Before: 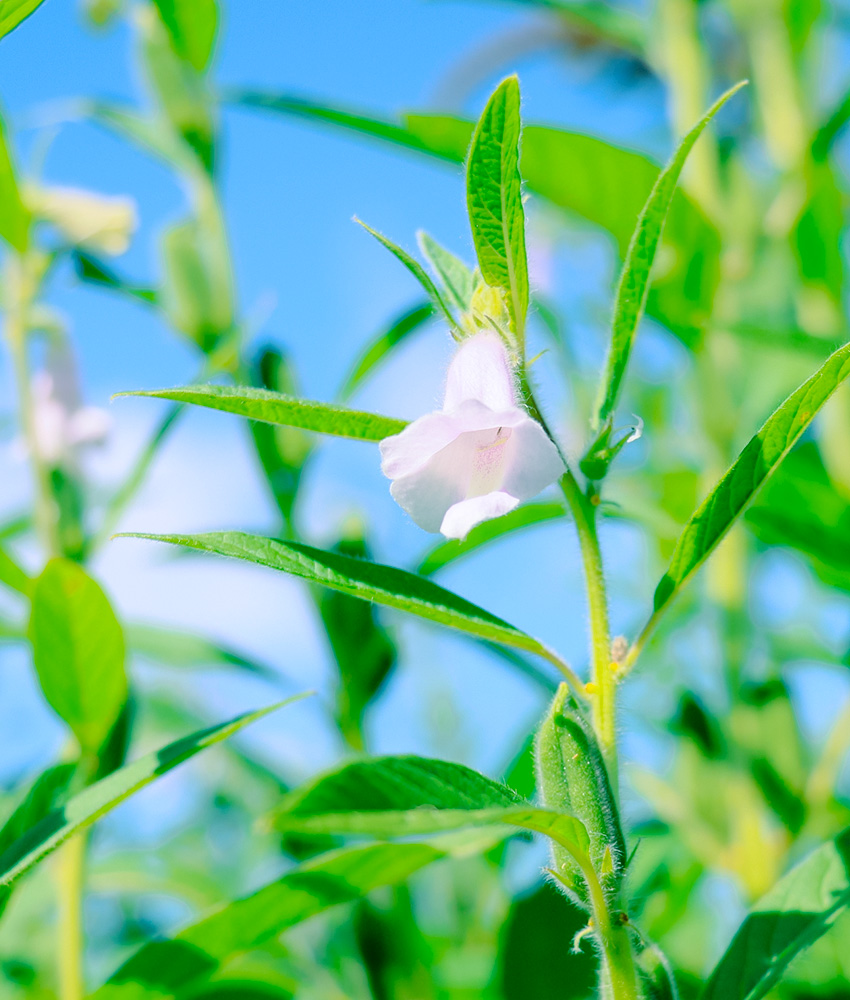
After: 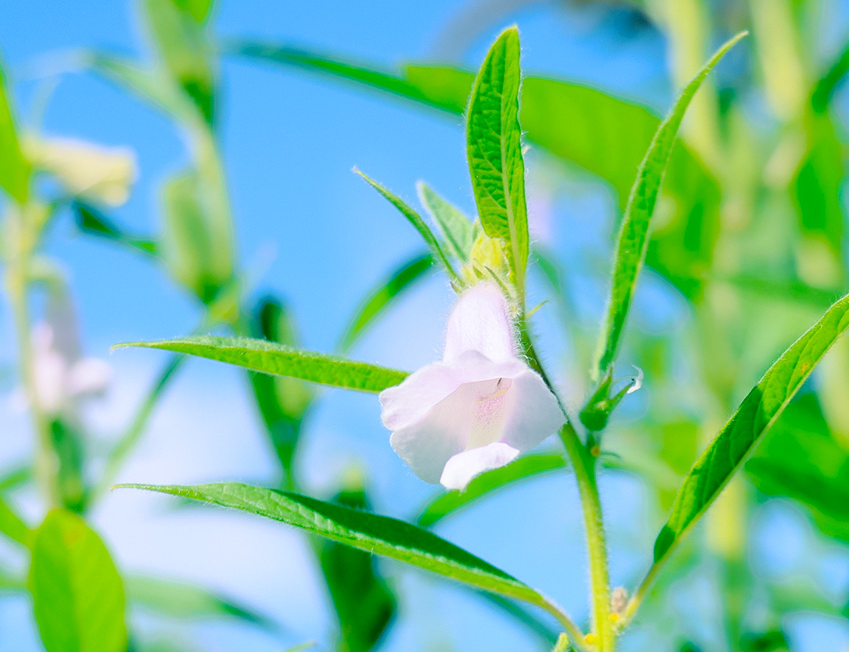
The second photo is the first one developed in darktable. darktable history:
exposure: compensate highlight preservation false
crop and rotate: top 4.967%, bottom 29.8%
